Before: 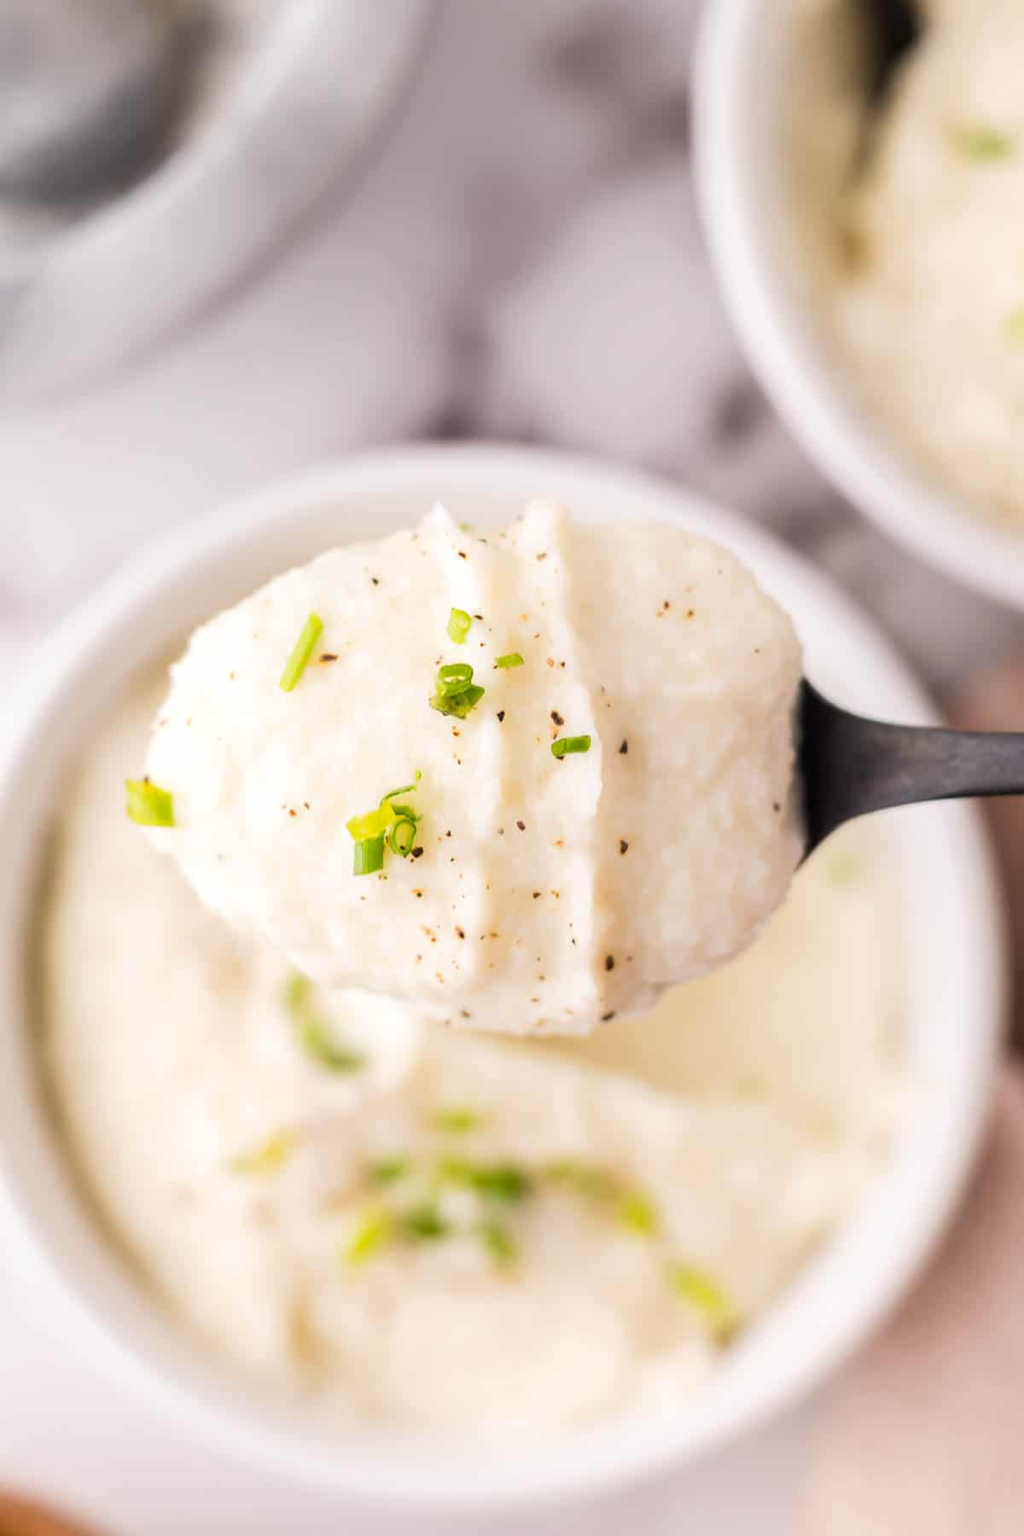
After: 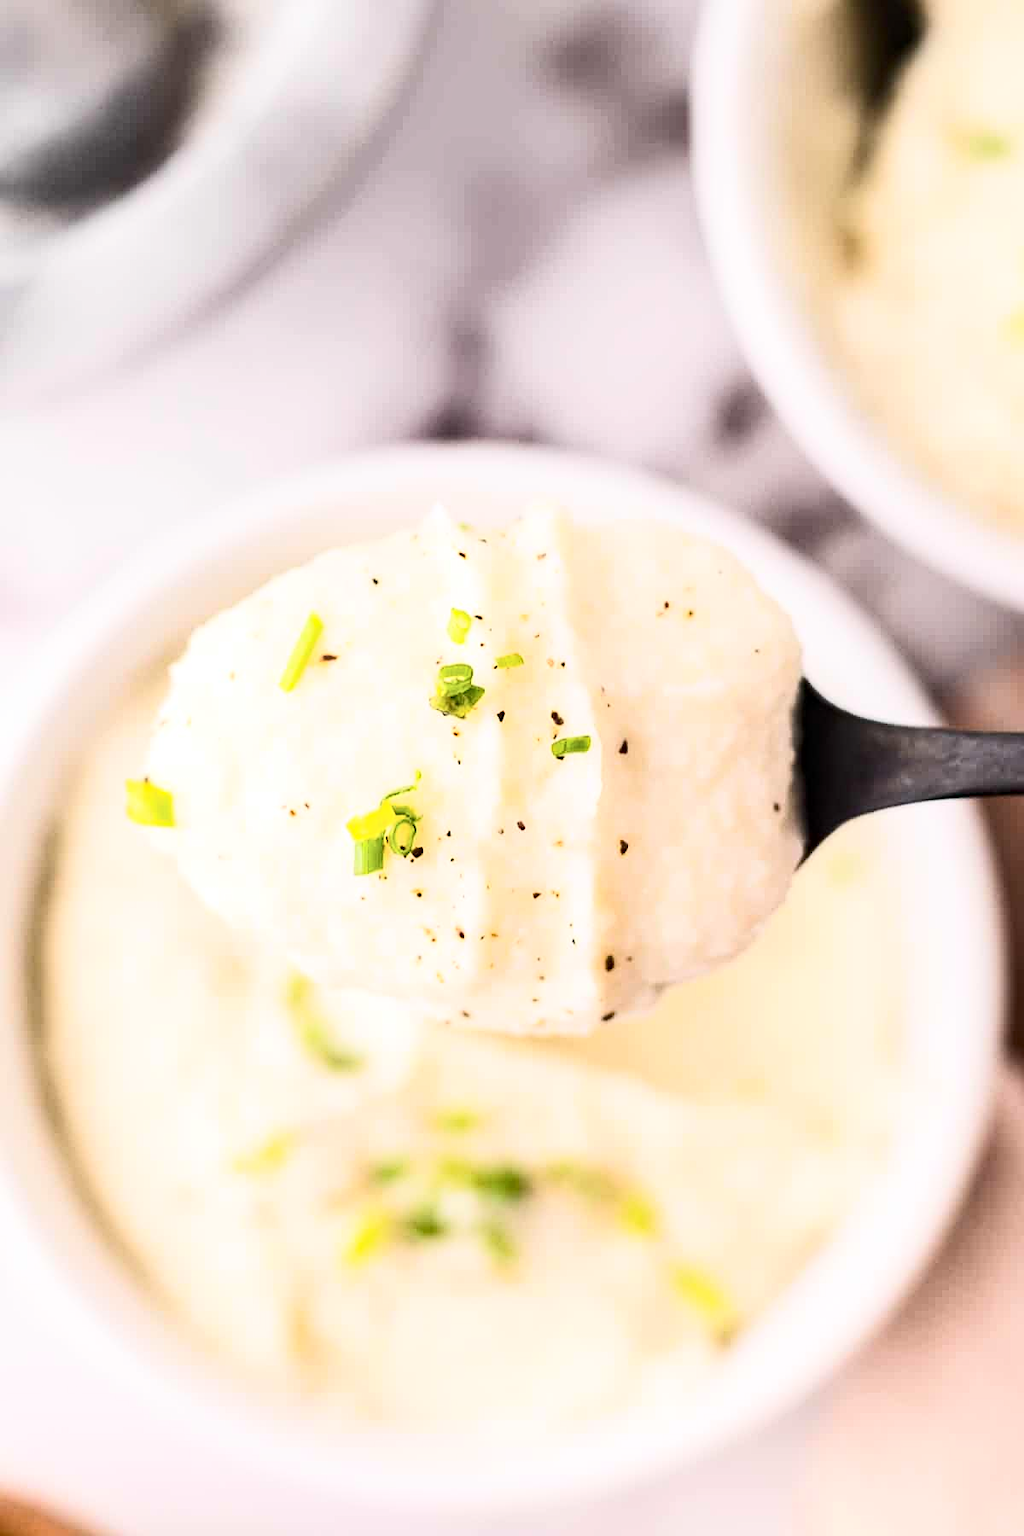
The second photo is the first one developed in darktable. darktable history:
sharpen: on, module defaults
contrast brightness saturation: contrast 0.373, brightness 0.115
haze removal: compatibility mode true, adaptive false
